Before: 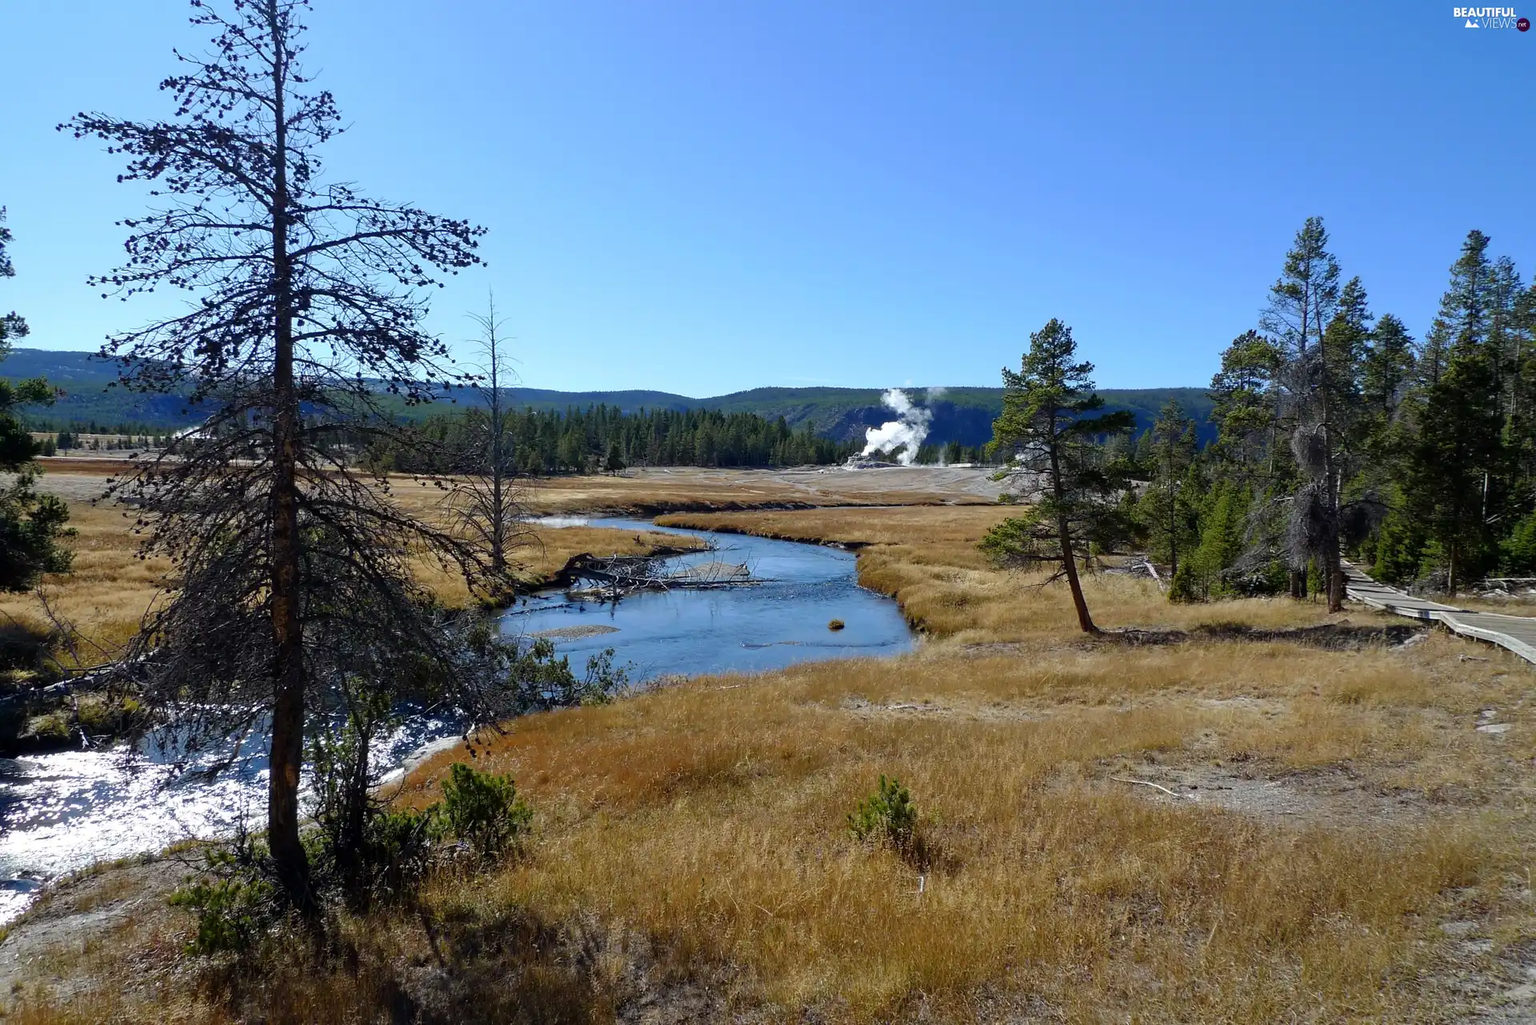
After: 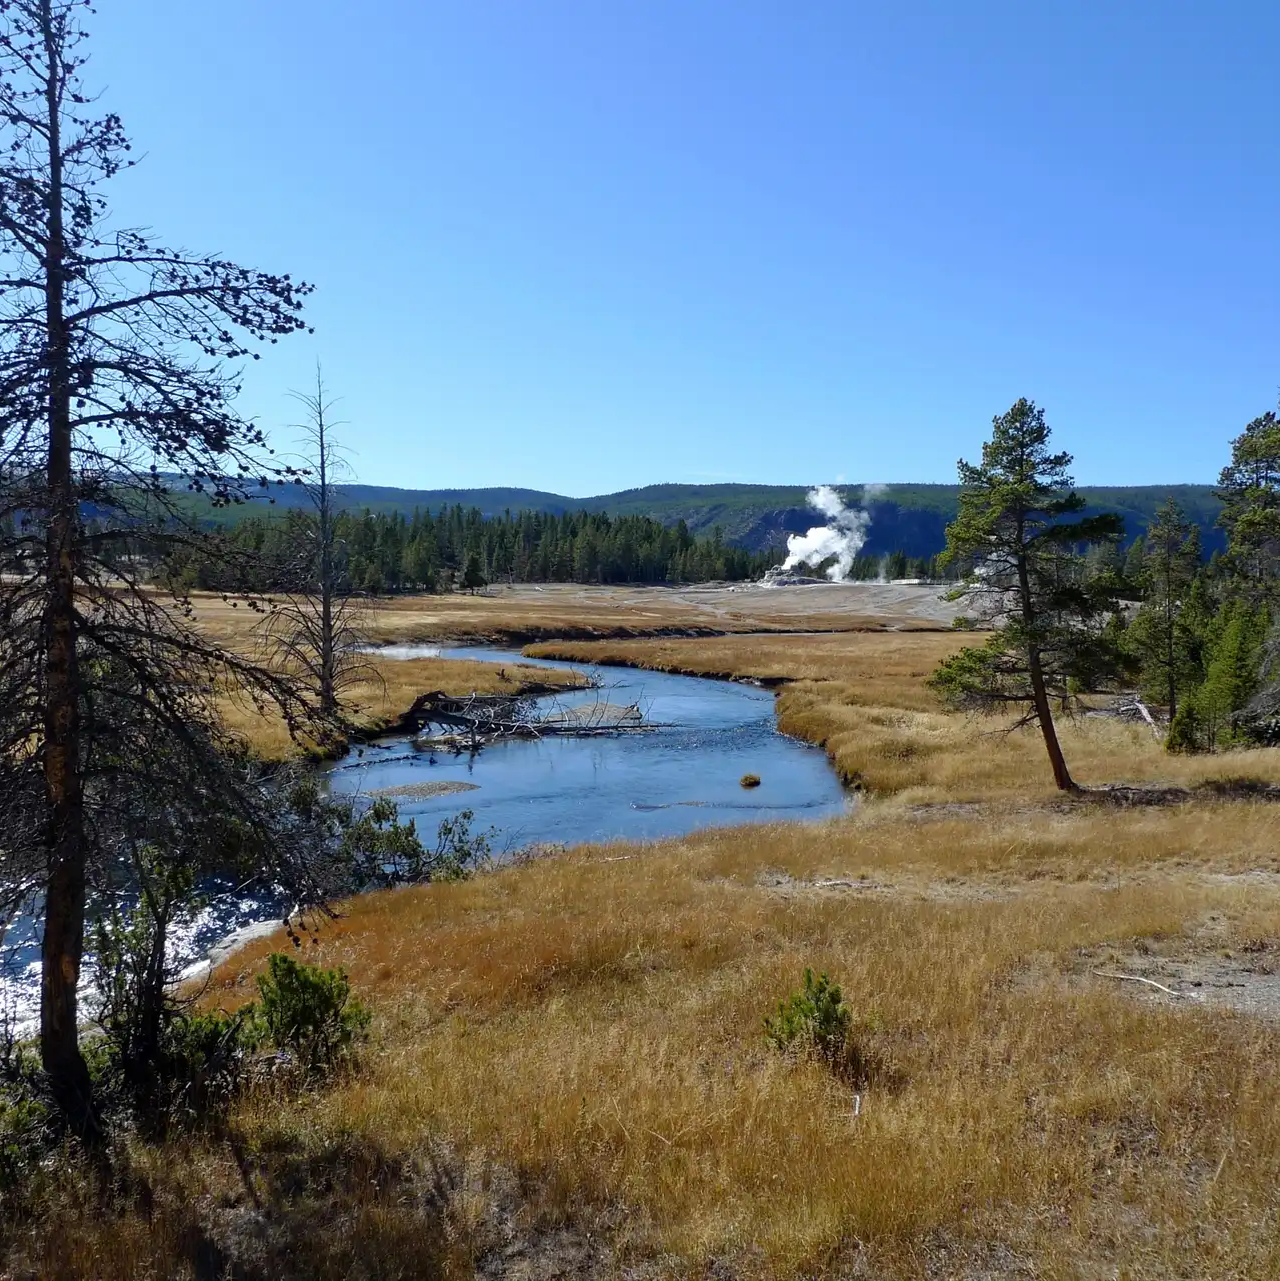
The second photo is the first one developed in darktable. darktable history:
crop: left 15.412%, right 17.911%
